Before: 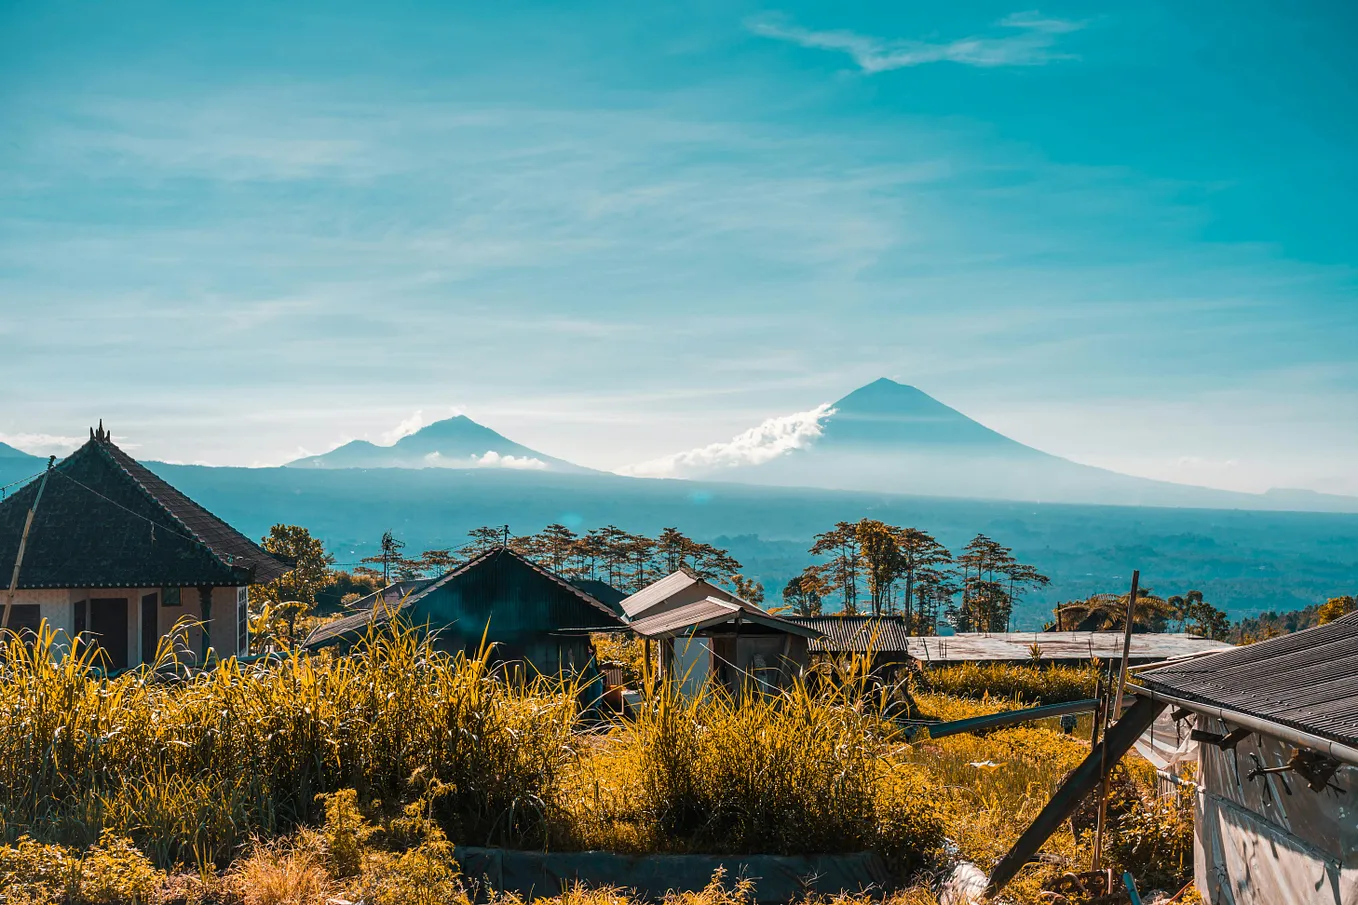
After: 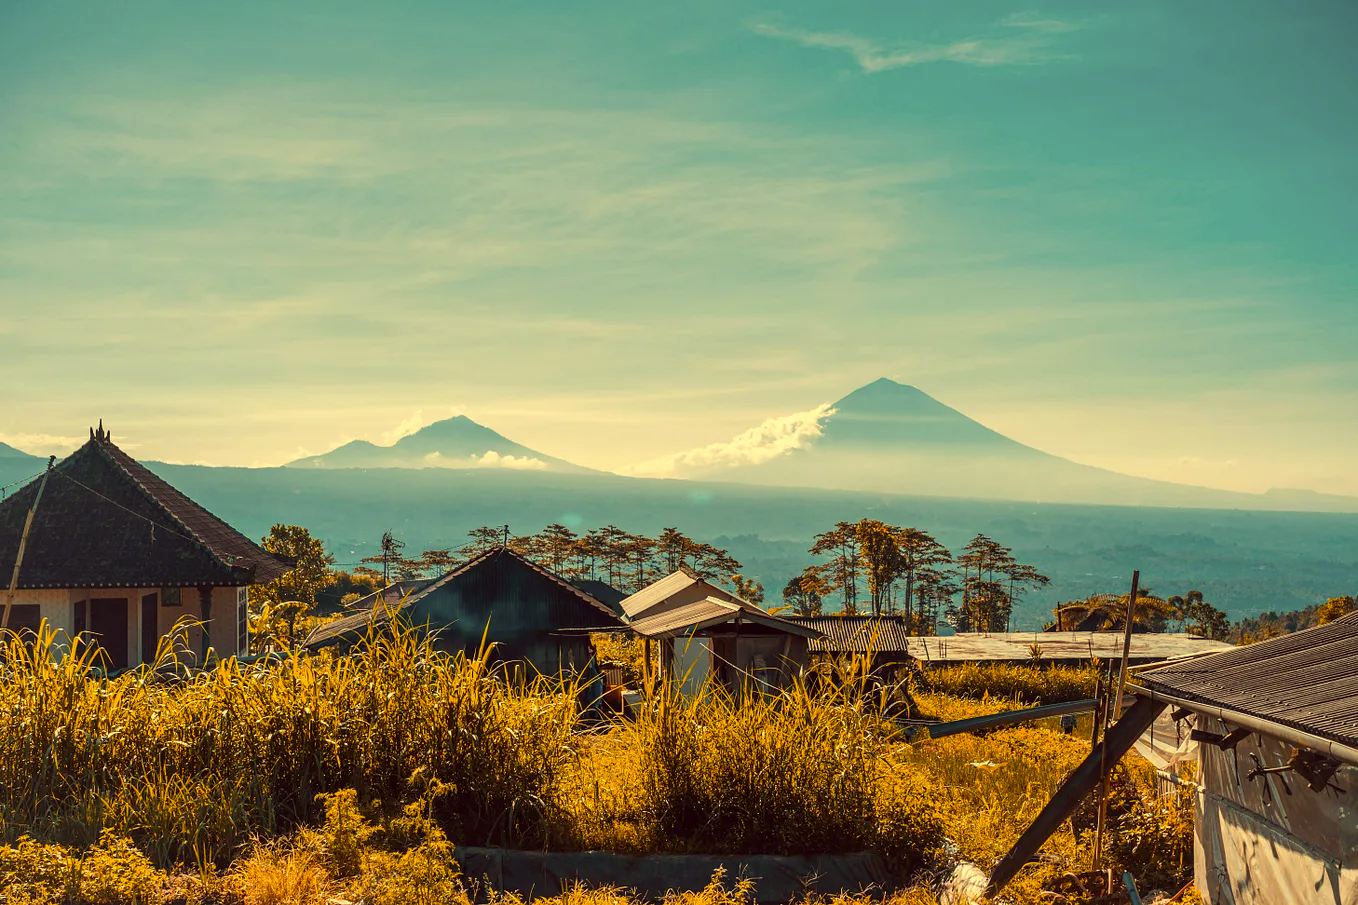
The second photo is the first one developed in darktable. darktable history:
color correction: highlights a* -0.487, highlights b* 39.78, shadows a* 9.41, shadows b* -0.727
